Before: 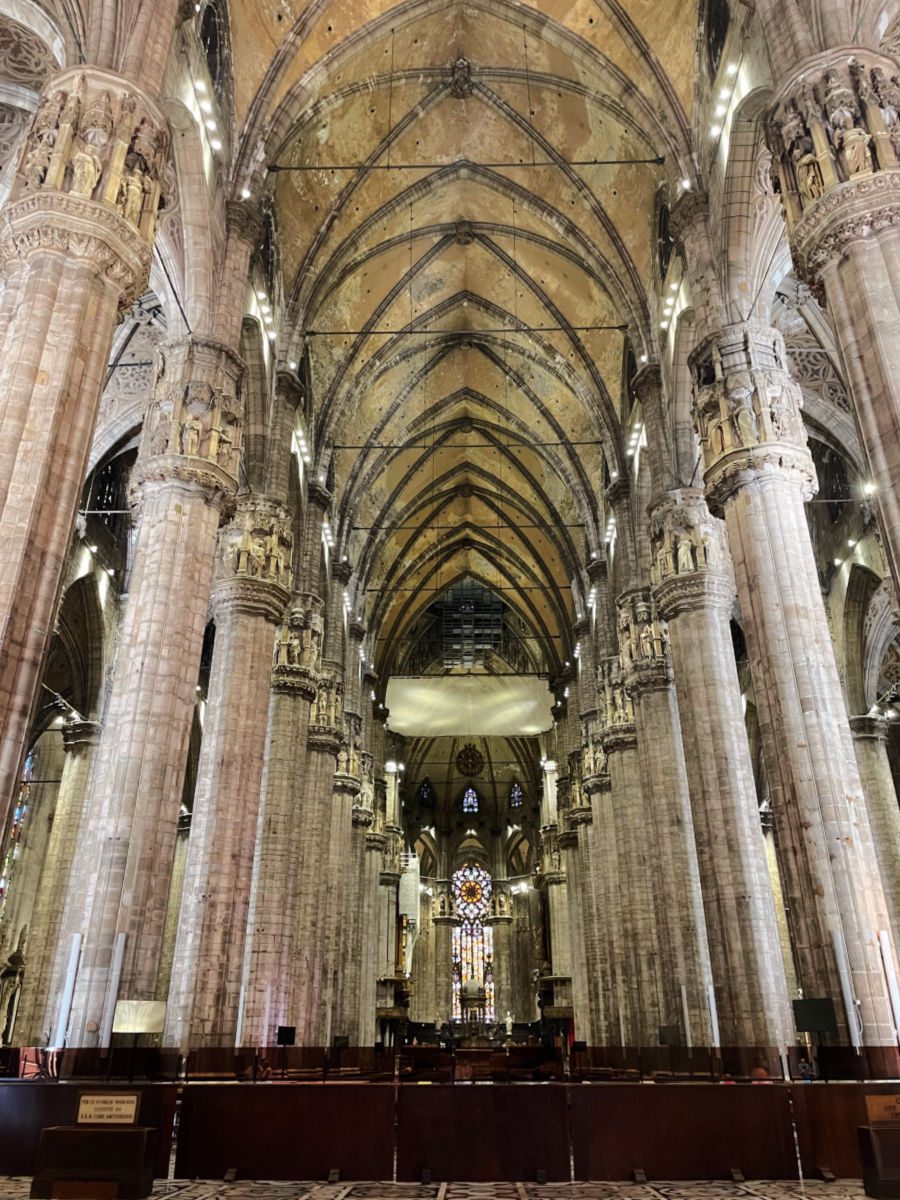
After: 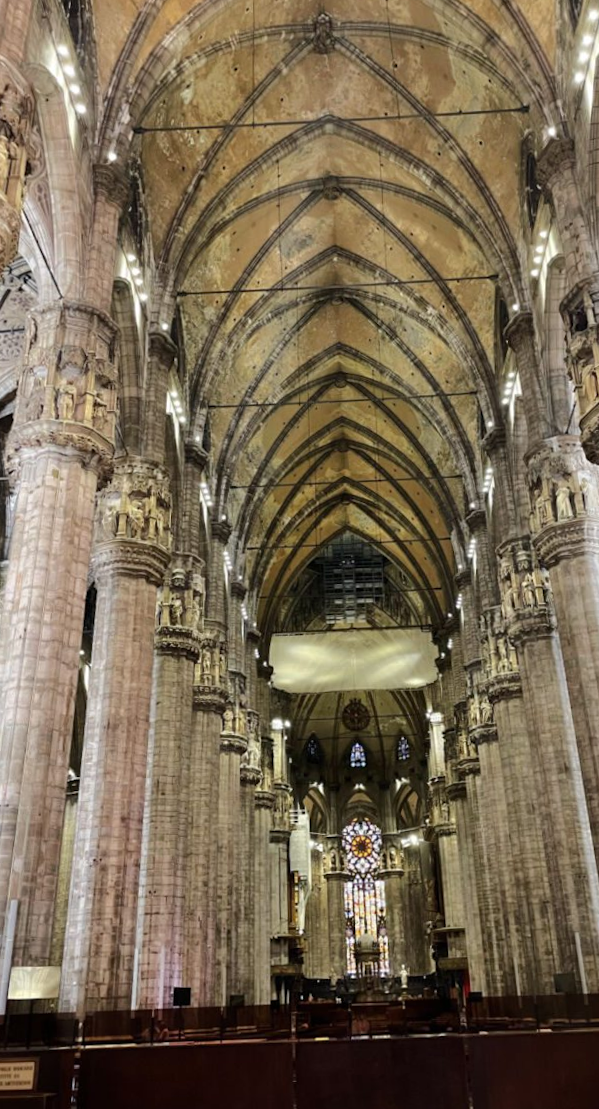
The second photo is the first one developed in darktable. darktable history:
crop and rotate: left 13.409%, right 19.924%
rotate and perspective: rotation -2°, crop left 0.022, crop right 0.978, crop top 0.049, crop bottom 0.951
